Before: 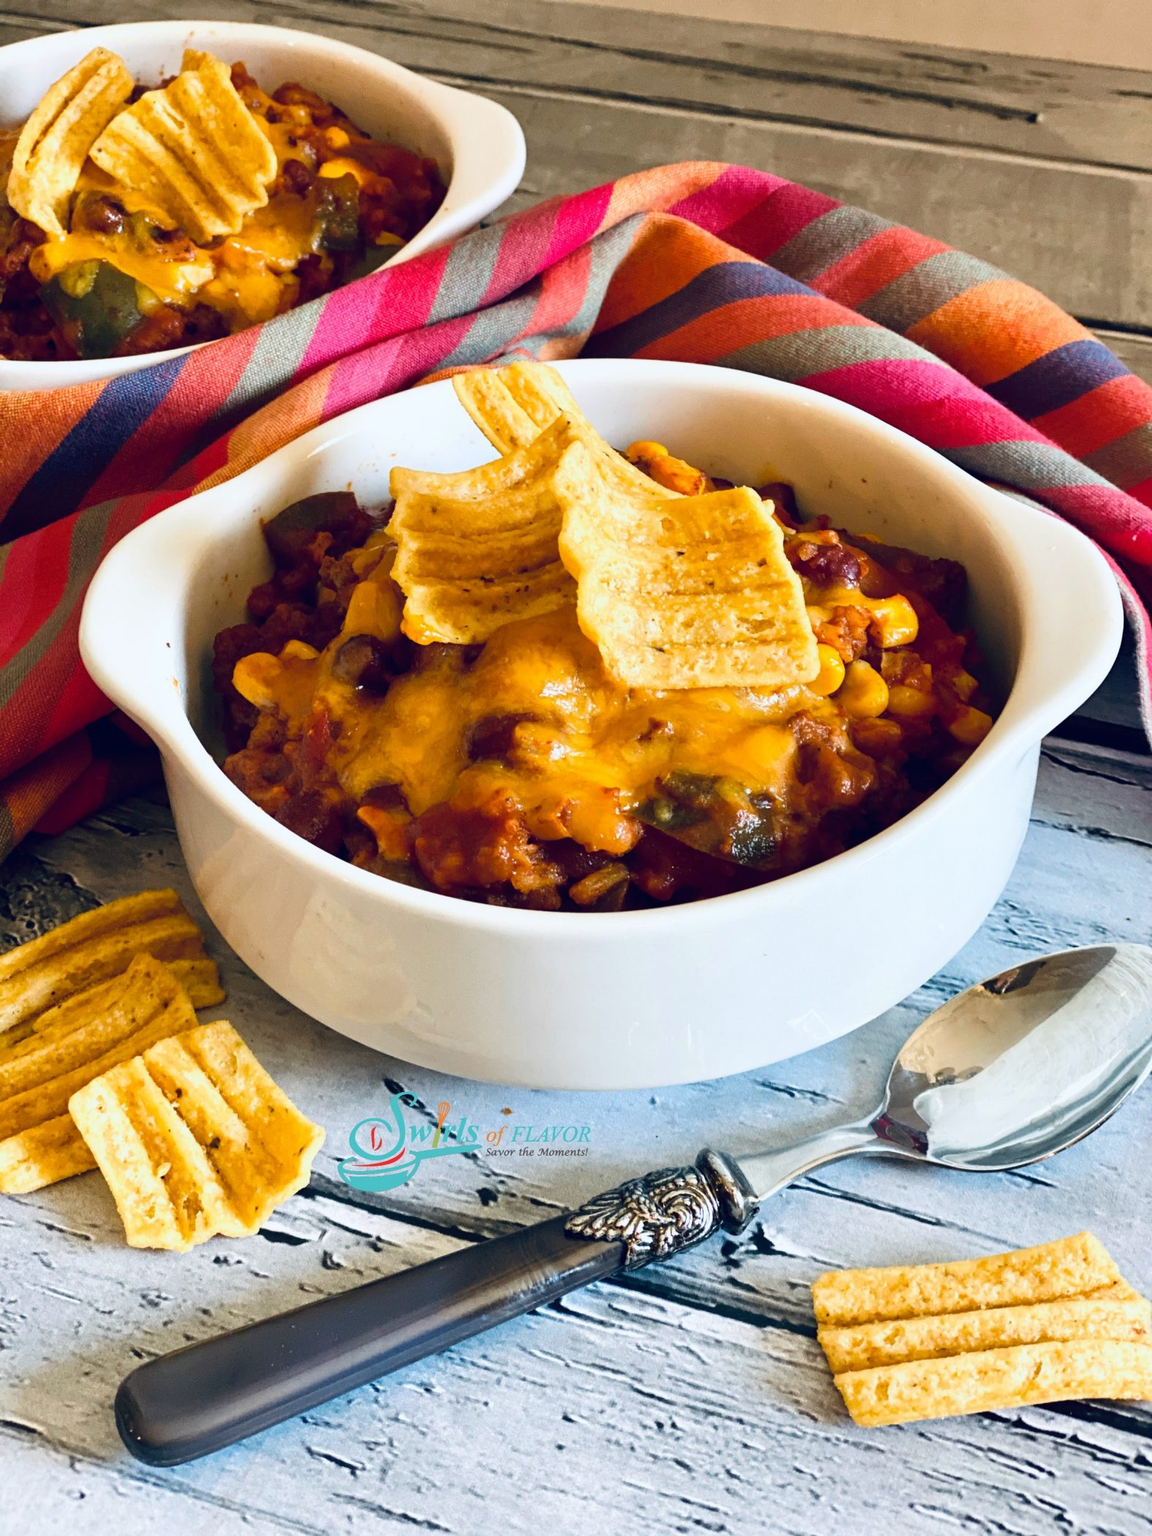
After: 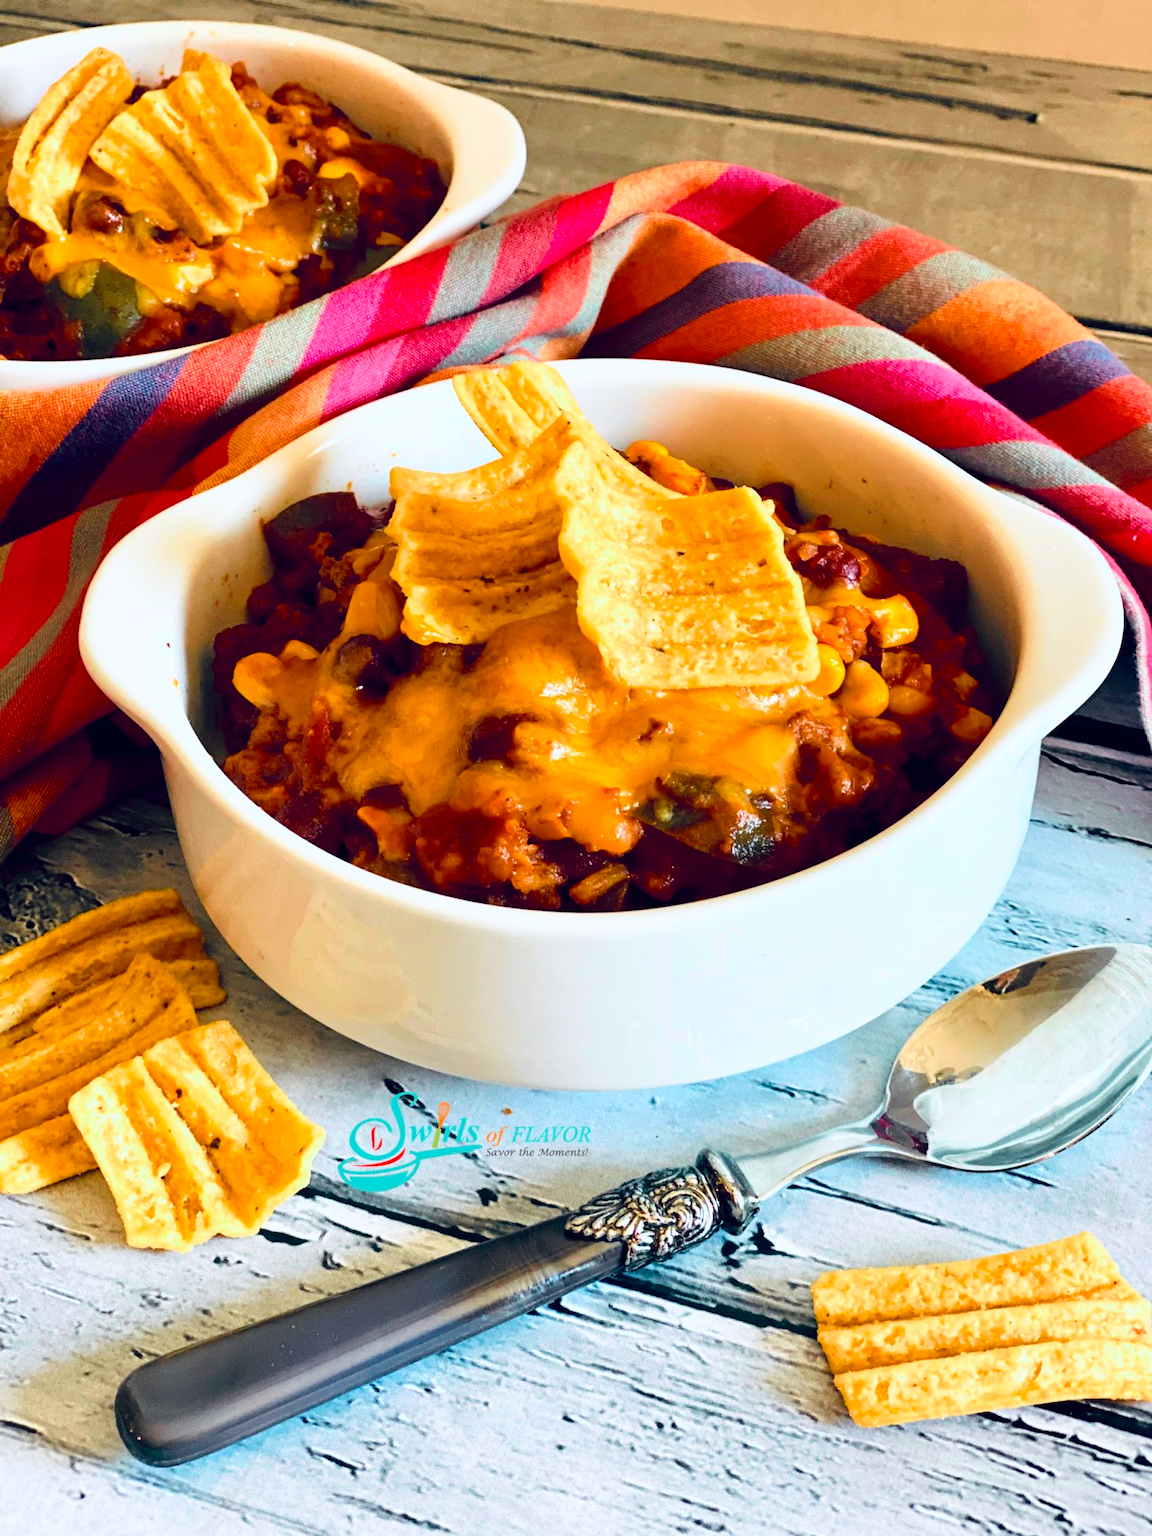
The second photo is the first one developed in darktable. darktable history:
color balance rgb: perceptual saturation grading › global saturation 8.89%, saturation formula JzAzBz (2021)
tone curve: curves: ch0 [(0, 0) (0.051, 0.047) (0.102, 0.099) (0.228, 0.275) (0.432, 0.535) (0.695, 0.778) (0.908, 0.946) (1, 1)]; ch1 [(0, 0) (0.339, 0.298) (0.402, 0.363) (0.453, 0.421) (0.483, 0.469) (0.494, 0.493) (0.504, 0.501) (0.527, 0.538) (0.563, 0.595) (0.597, 0.632) (1, 1)]; ch2 [(0, 0) (0.48, 0.48) (0.504, 0.5) (0.539, 0.554) (0.59, 0.63) (0.642, 0.684) (0.824, 0.815) (1, 1)], color space Lab, independent channels, preserve colors none
